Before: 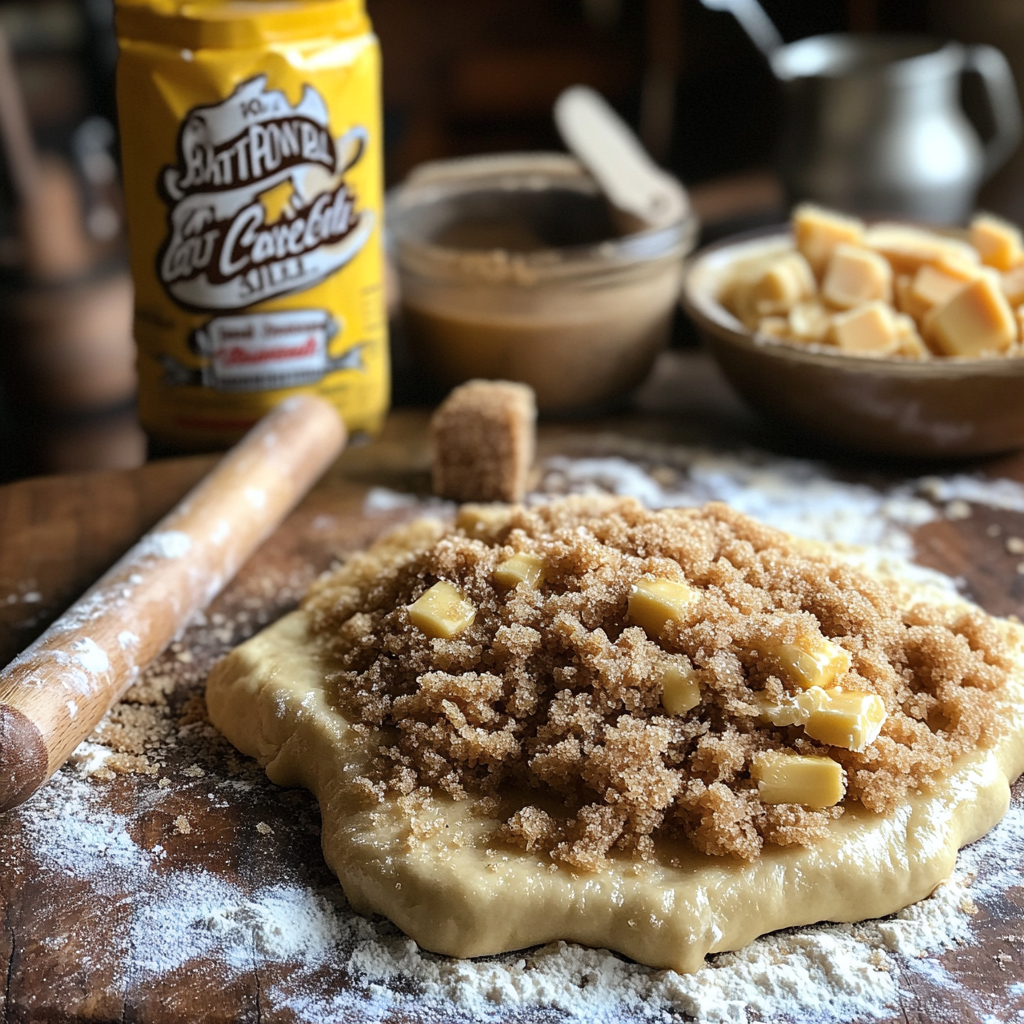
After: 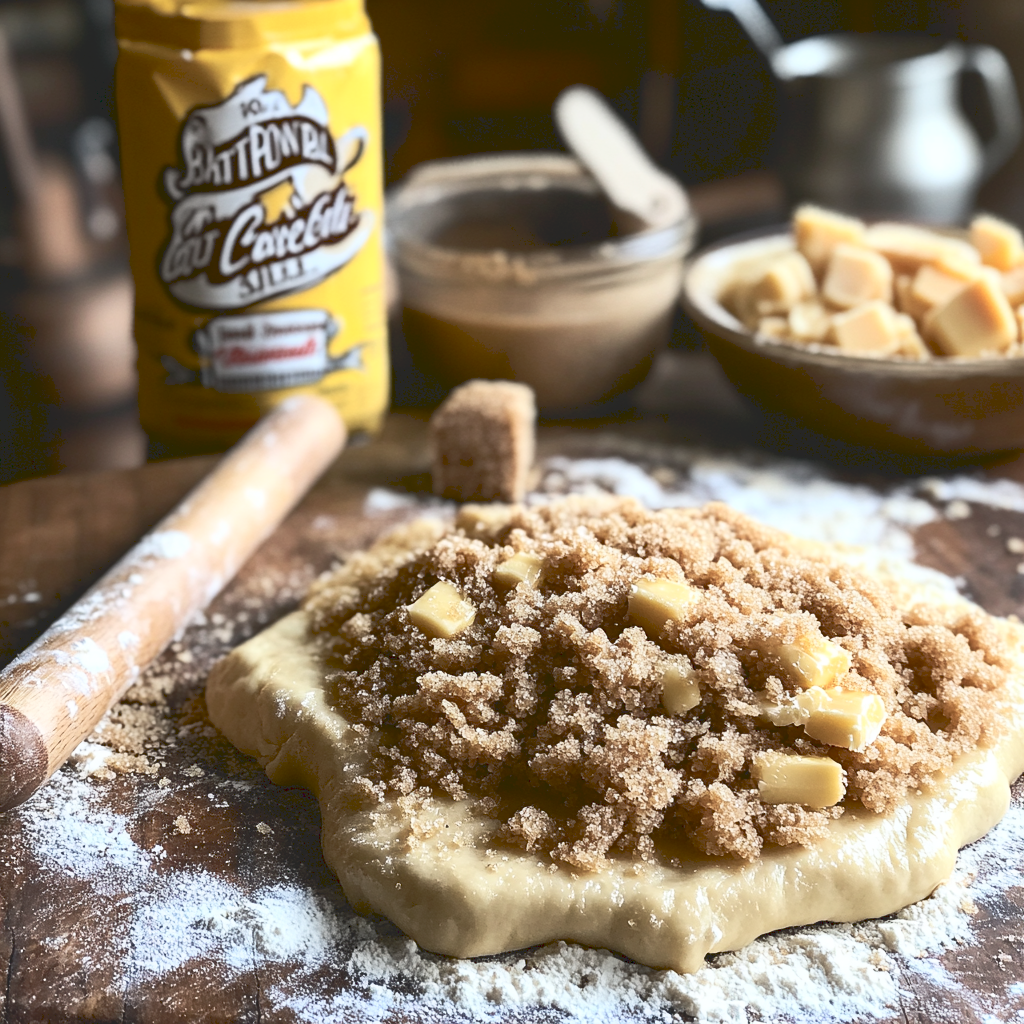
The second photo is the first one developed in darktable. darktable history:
contrast brightness saturation: contrast 0.27
tone curve: curves: ch0 [(0, 0) (0.003, 0.144) (0.011, 0.149) (0.025, 0.159) (0.044, 0.183) (0.069, 0.207) (0.1, 0.236) (0.136, 0.269) (0.177, 0.303) (0.224, 0.339) (0.277, 0.38) (0.335, 0.428) (0.399, 0.478) (0.468, 0.539) (0.543, 0.604) (0.623, 0.679) (0.709, 0.755) (0.801, 0.836) (0.898, 0.918) (1, 1)], preserve colors none
